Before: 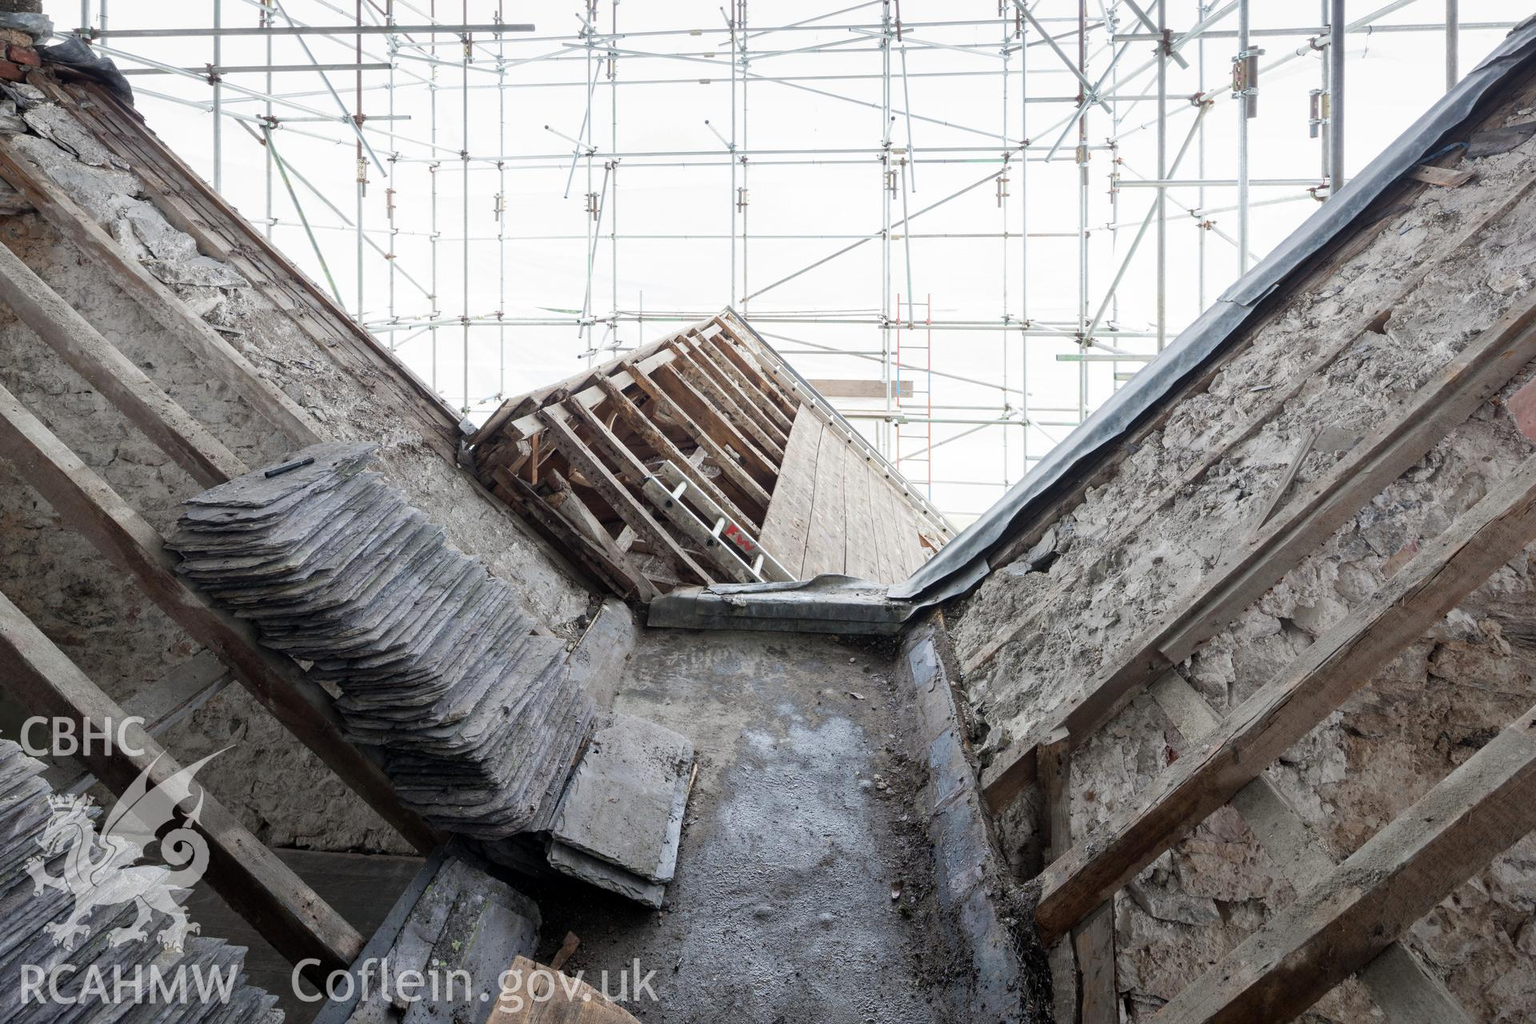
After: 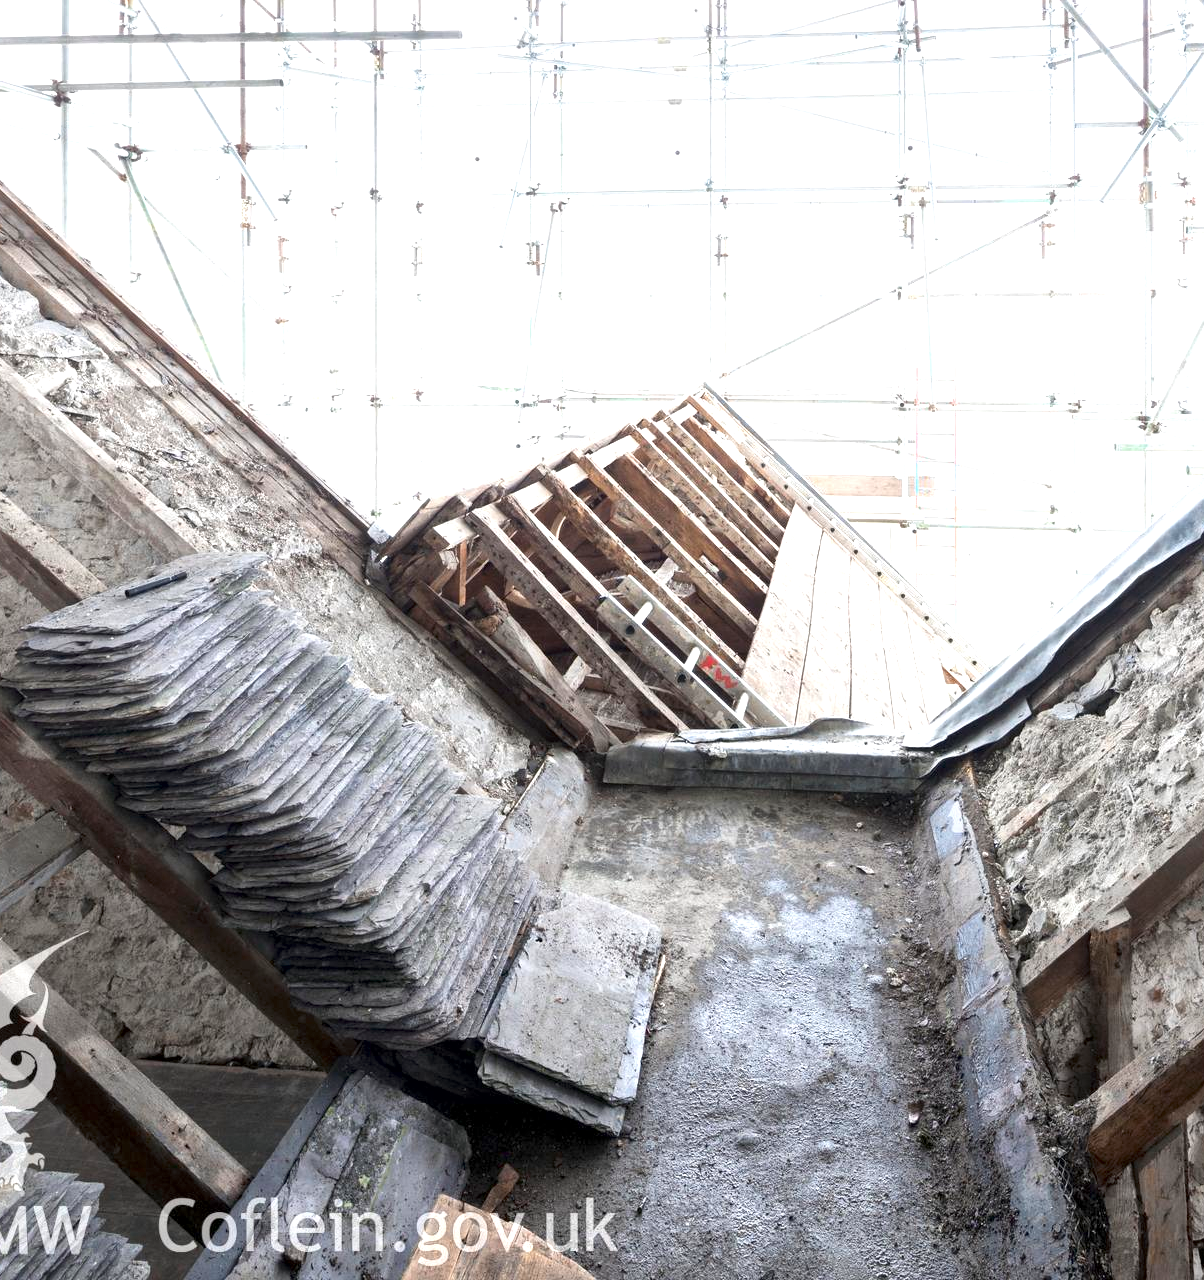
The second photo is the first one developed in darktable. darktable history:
crop: left 10.729%, right 26.546%
exposure: exposure 0.917 EV, compensate highlight preservation false
local contrast: mode bilateral grid, contrast 20, coarseness 50, detail 119%, midtone range 0.2
